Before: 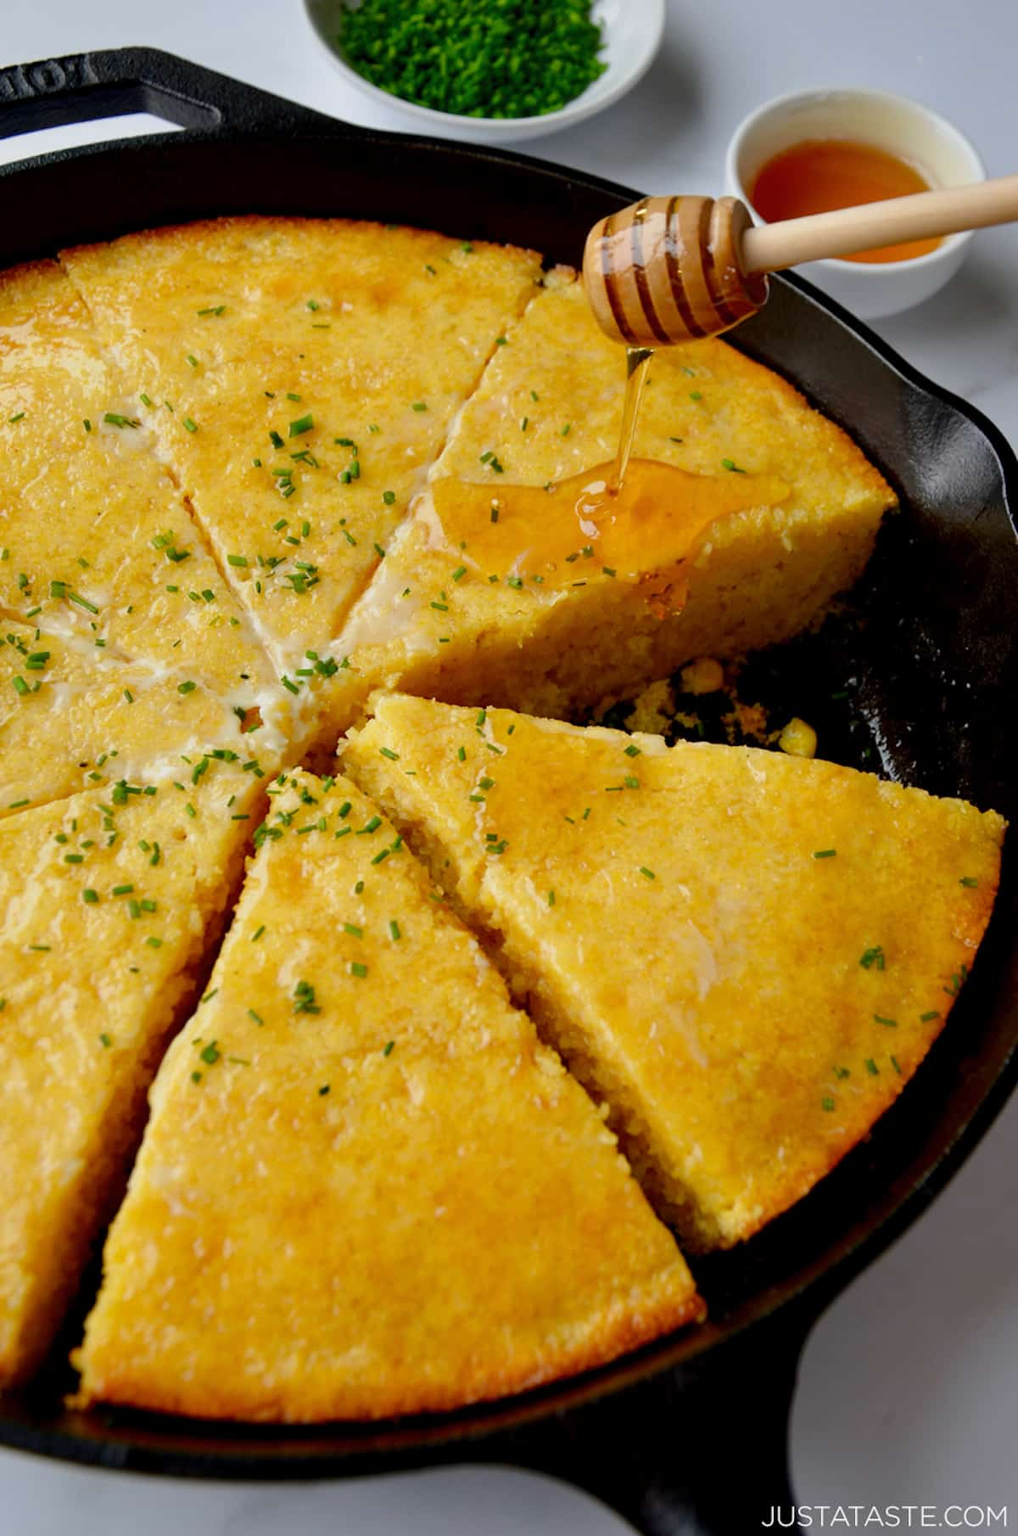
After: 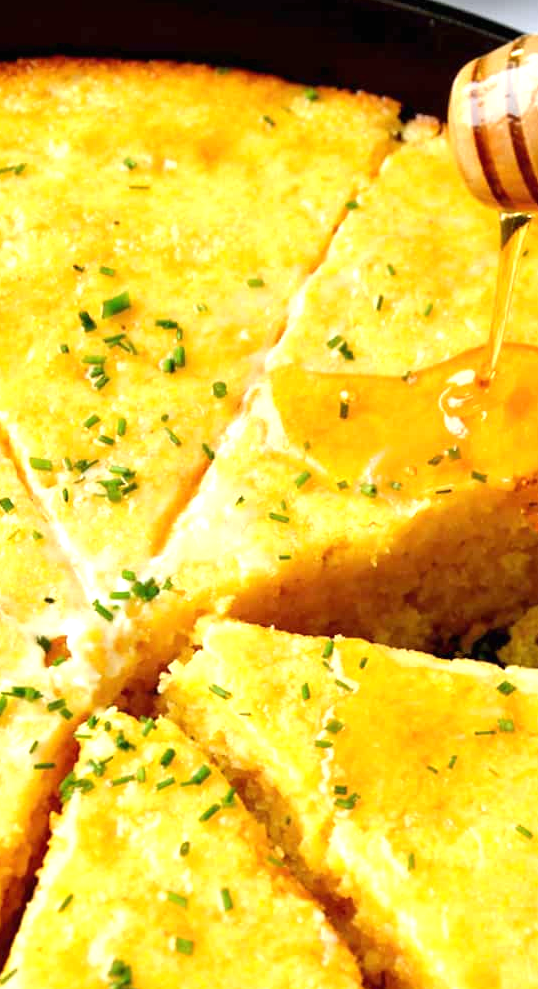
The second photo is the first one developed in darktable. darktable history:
exposure: black level correction 0, exposure 1.101 EV, compensate highlight preservation false
crop: left 19.927%, top 10.905%, right 35.231%, bottom 34.417%
